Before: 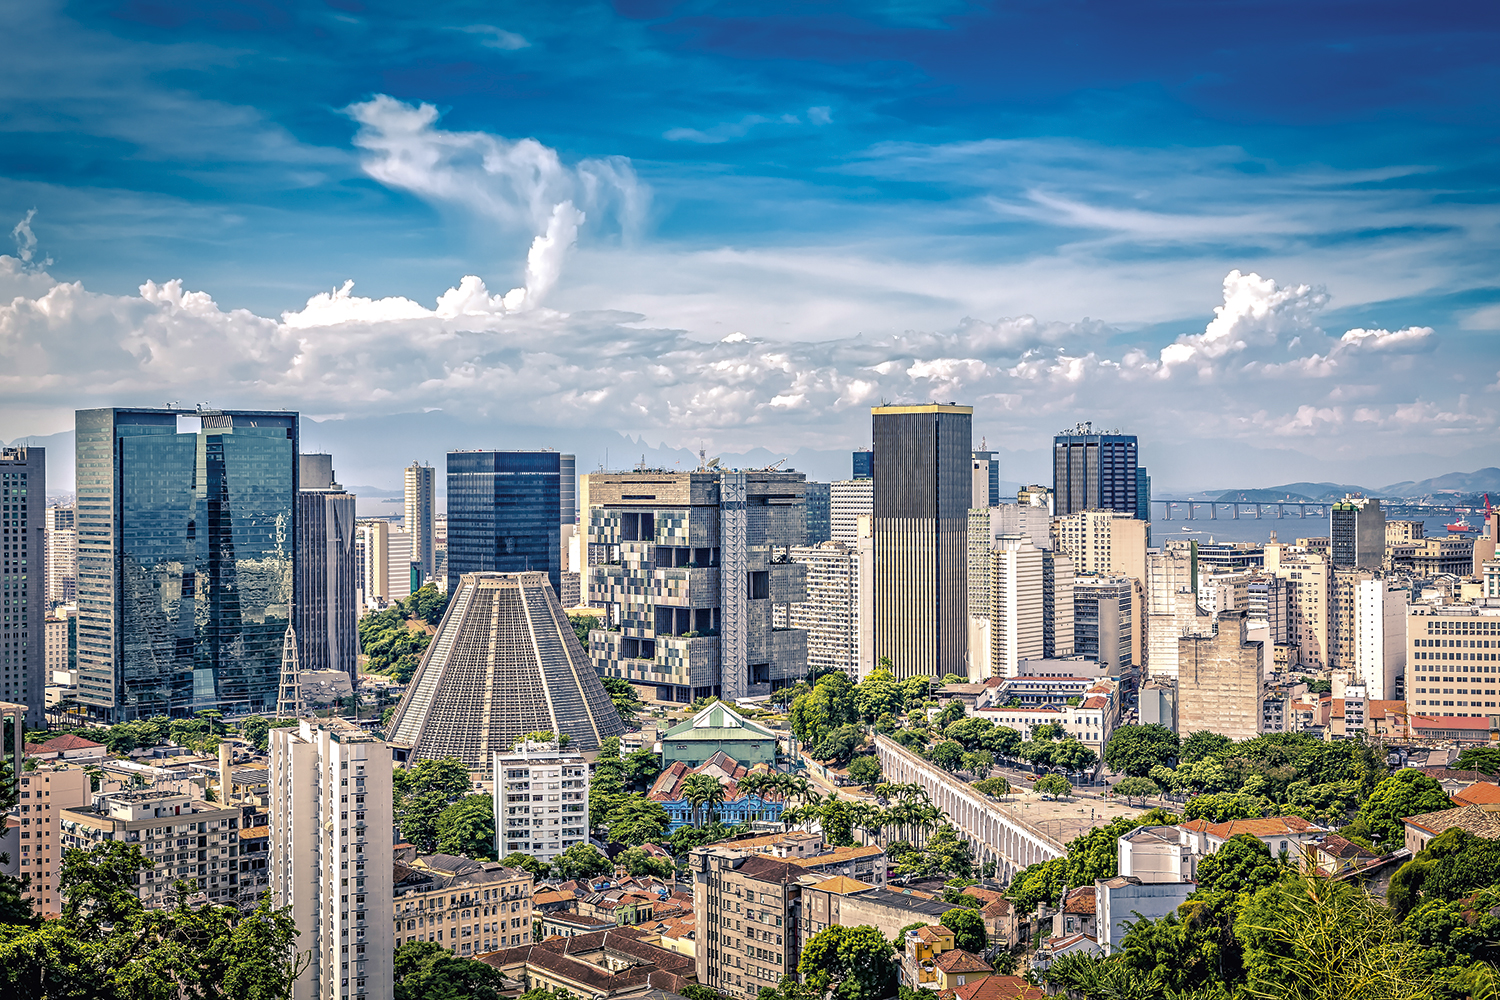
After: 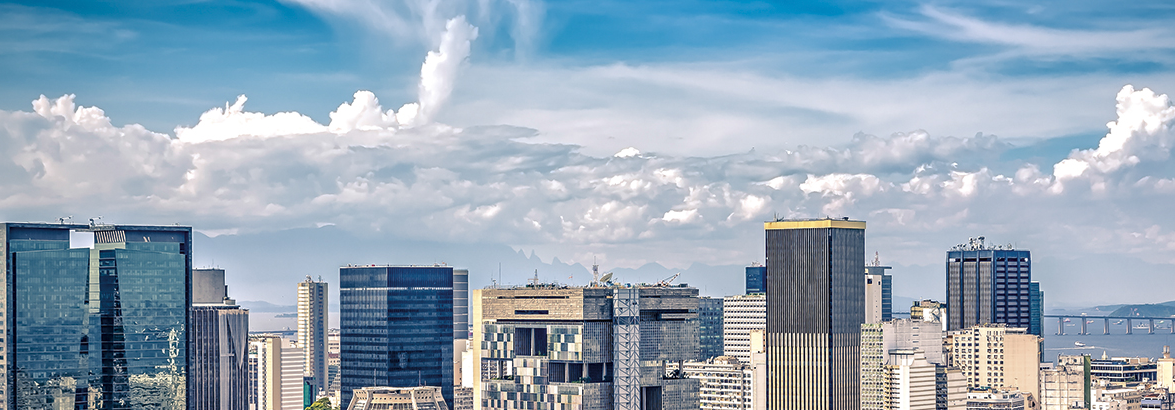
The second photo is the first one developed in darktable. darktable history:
crop: left 7.157%, top 18.581%, right 14.466%, bottom 40.356%
